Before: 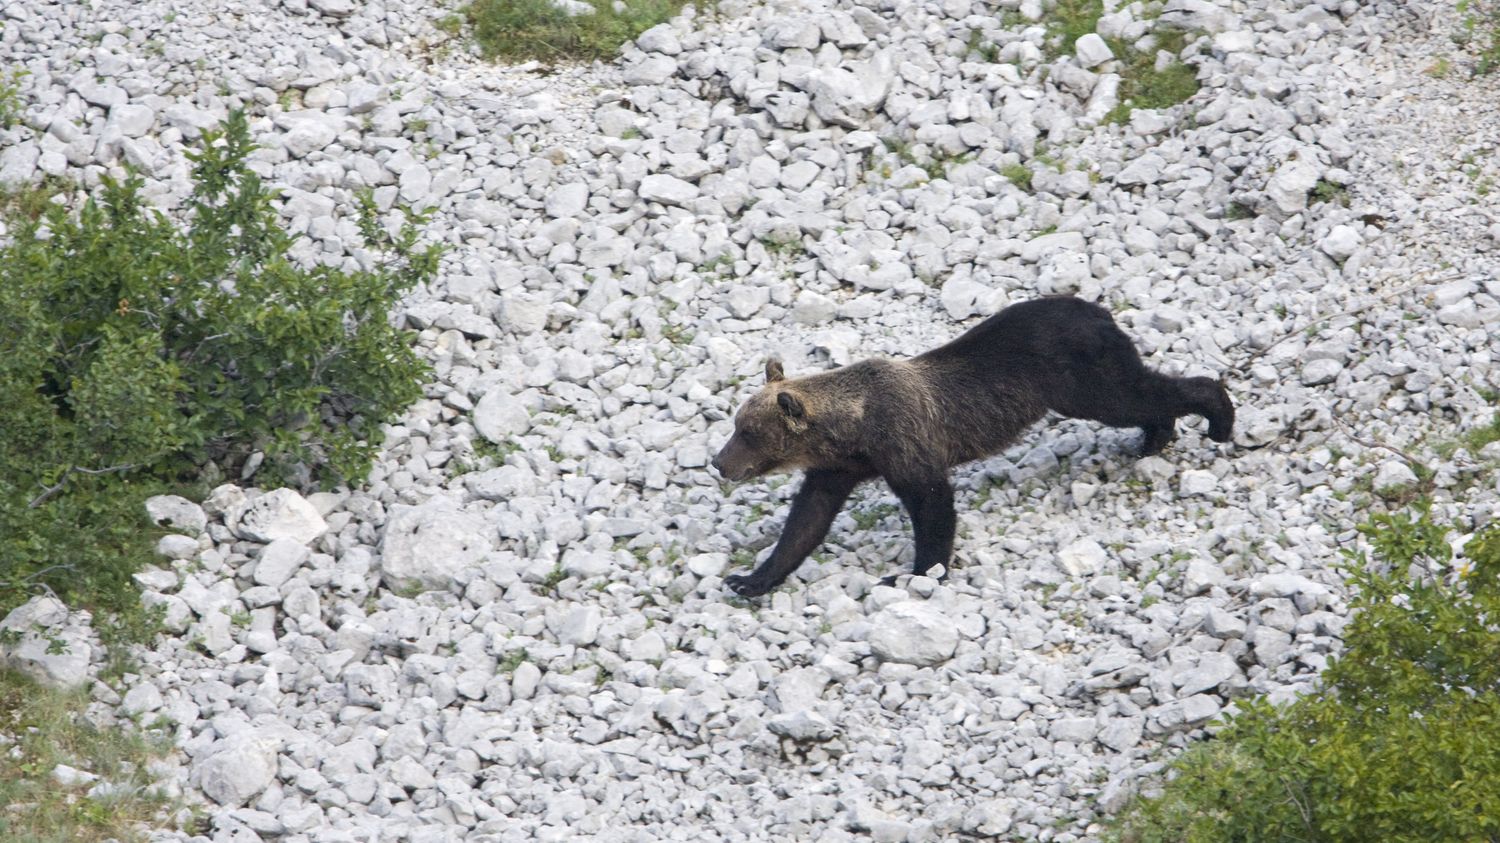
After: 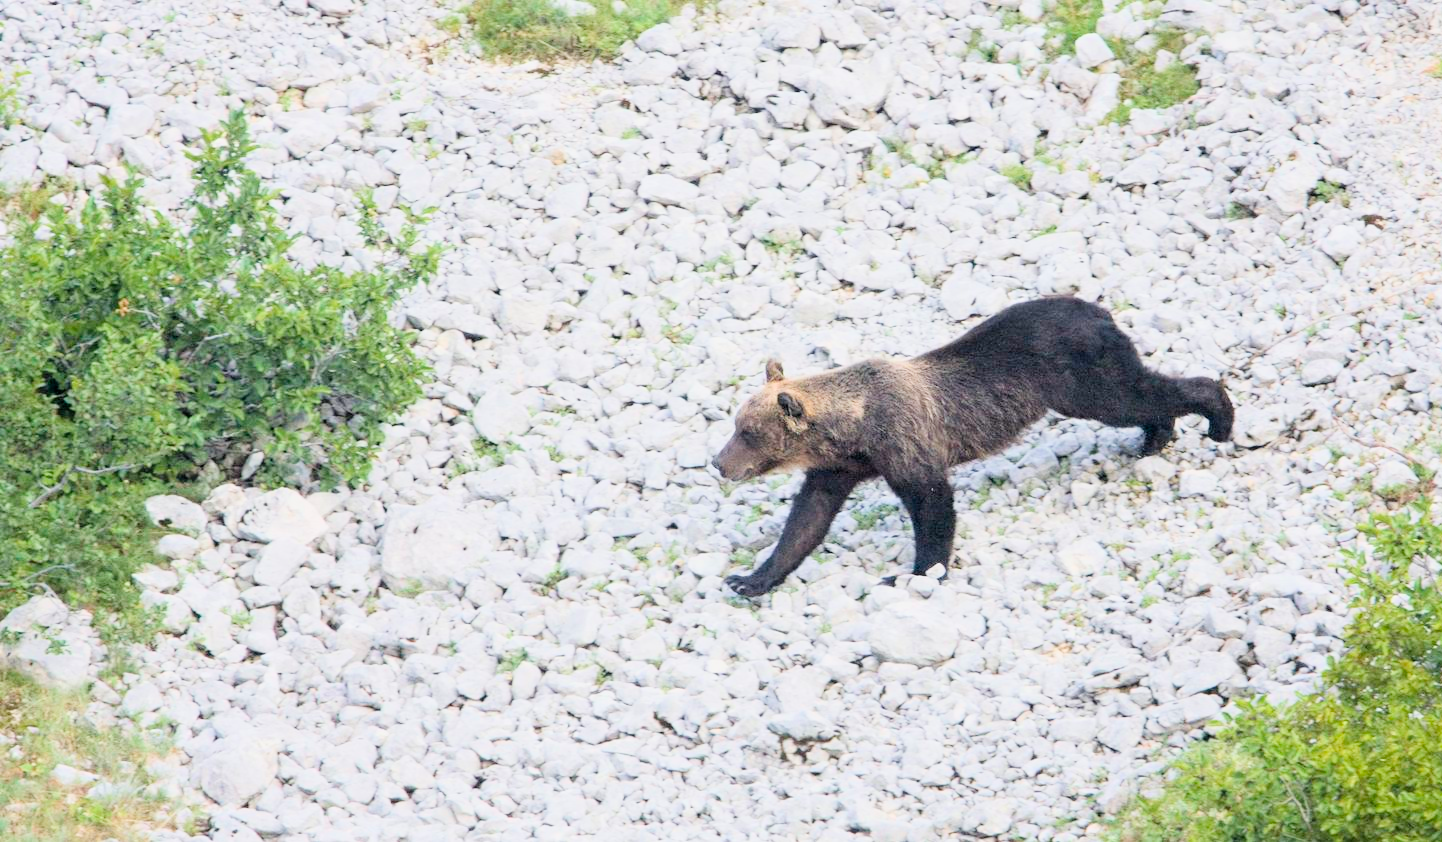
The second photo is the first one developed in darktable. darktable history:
crop: right 3.835%, bottom 0.016%
exposure: black level correction 0.001, exposure 1.639 EV, compensate exposure bias true, compensate highlight preservation false
filmic rgb: black relative exposure -7.12 EV, white relative exposure 5.36 EV, hardness 3.02, color science v6 (2022)
